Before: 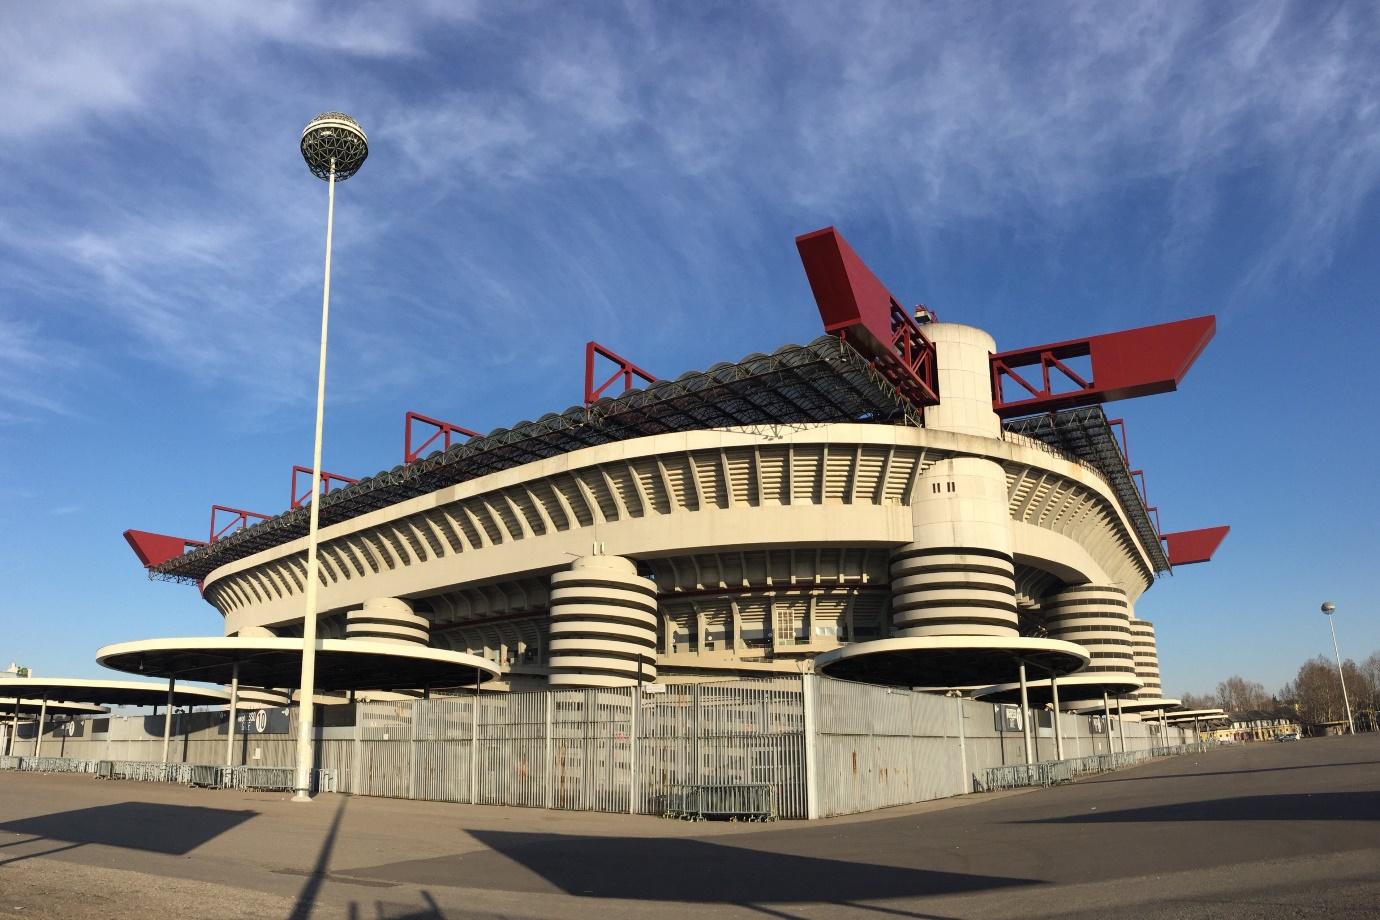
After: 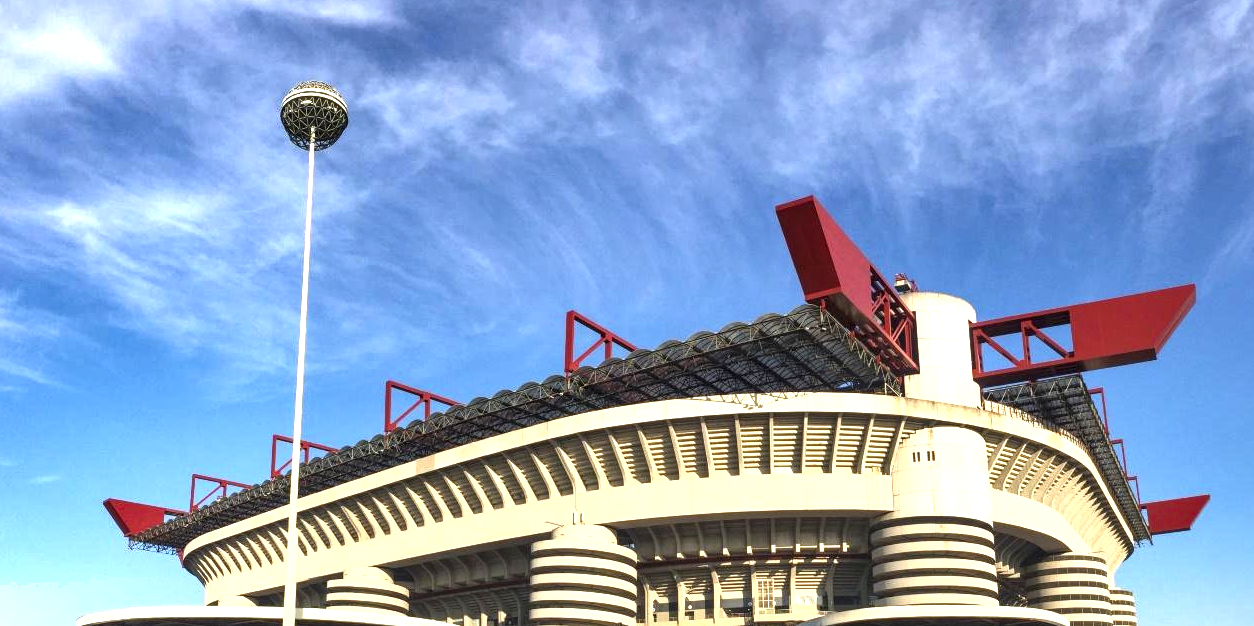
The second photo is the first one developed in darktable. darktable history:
shadows and highlights: shadows 52.66, soften with gaussian
crop: left 1.512%, top 3.445%, right 7.614%, bottom 28.428%
local contrast: on, module defaults
exposure: black level correction 0, exposure 1 EV, compensate highlight preservation false
